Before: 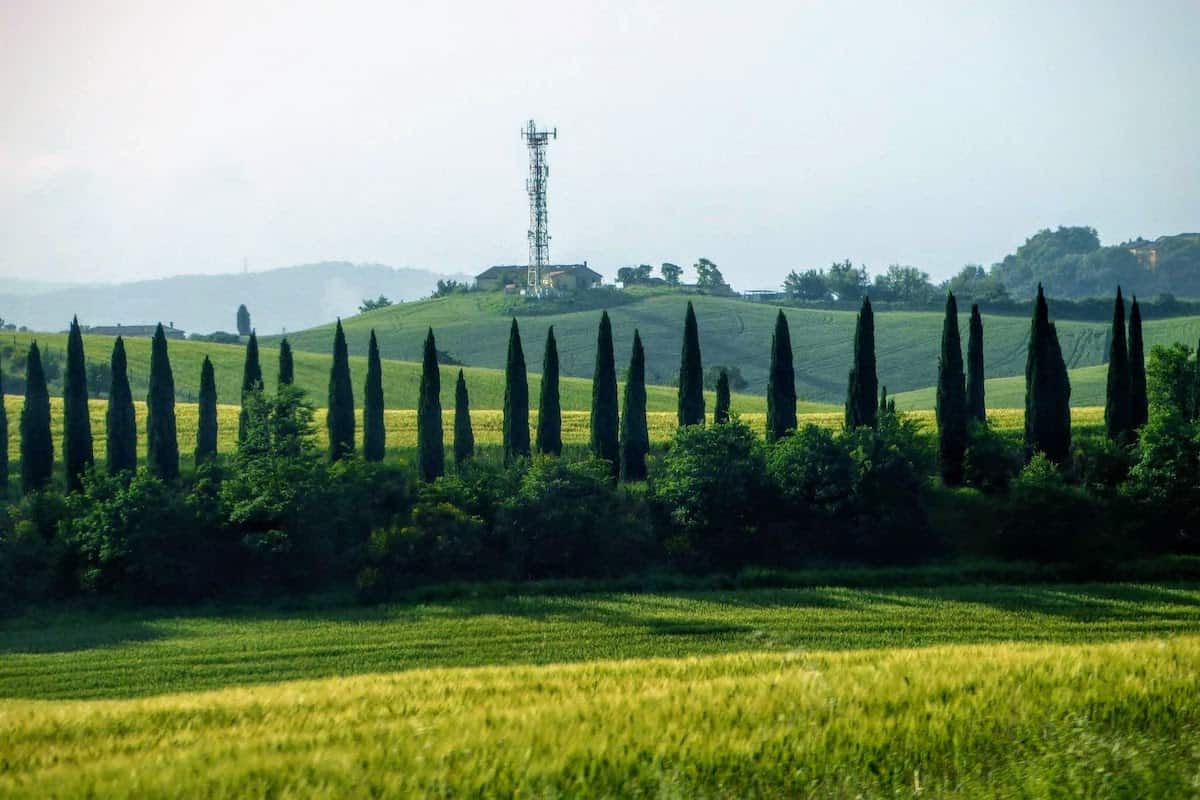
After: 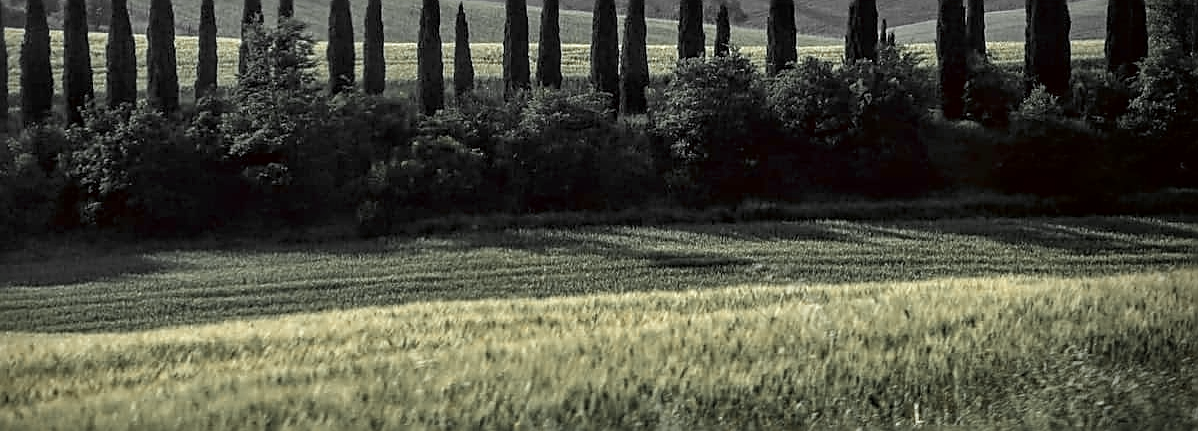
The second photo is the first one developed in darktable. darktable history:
crop and rotate: top 46.008%, right 0.123%
local contrast: mode bilateral grid, contrast 21, coarseness 51, detail 119%, midtone range 0.2
vignetting: brightness -0.586, saturation -0.113, center (-0.122, -0.008)
color zones: curves: ch0 [(0, 0.447) (0.184, 0.543) (0.323, 0.476) (0.429, 0.445) (0.571, 0.443) (0.714, 0.451) (0.857, 0.452) (1, 0.447)]; ch1 [(0, 0.464) (0.176, 0.46) (0.287, 0.177) (0.429, 0.002) (0.571, 0) (0.714, 0) (0.857, 0) (1, 0.464)]
color correction: highlights a* -4.86, highlights b* -3.09, shadows a* 3.96, shadows b* 4.13
sharpen: amount 0.903
